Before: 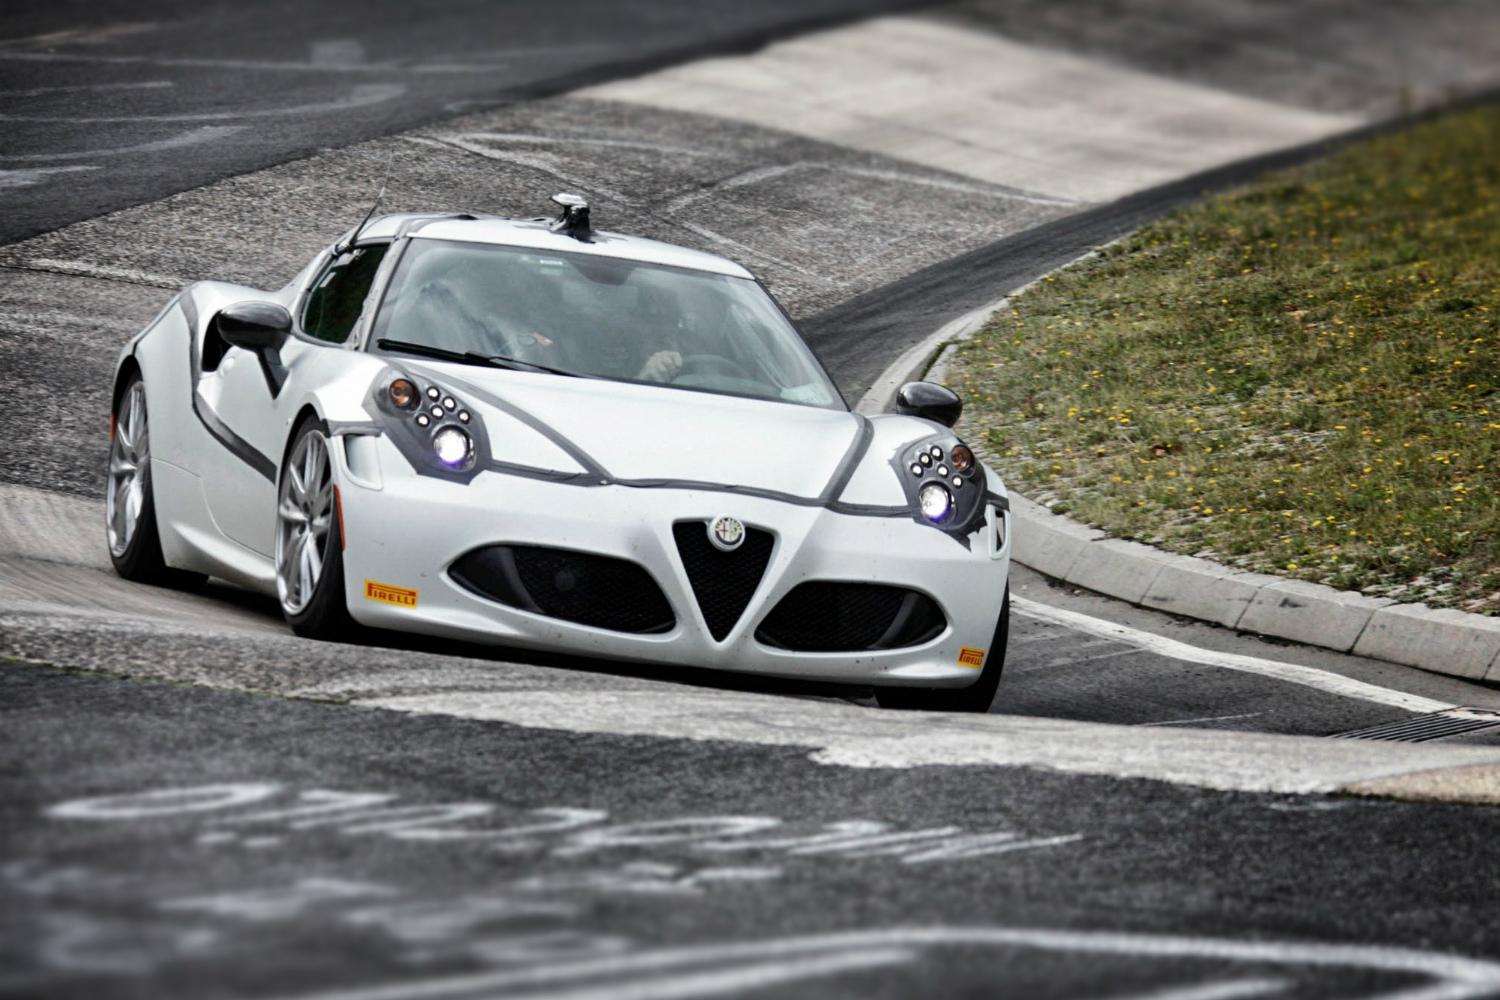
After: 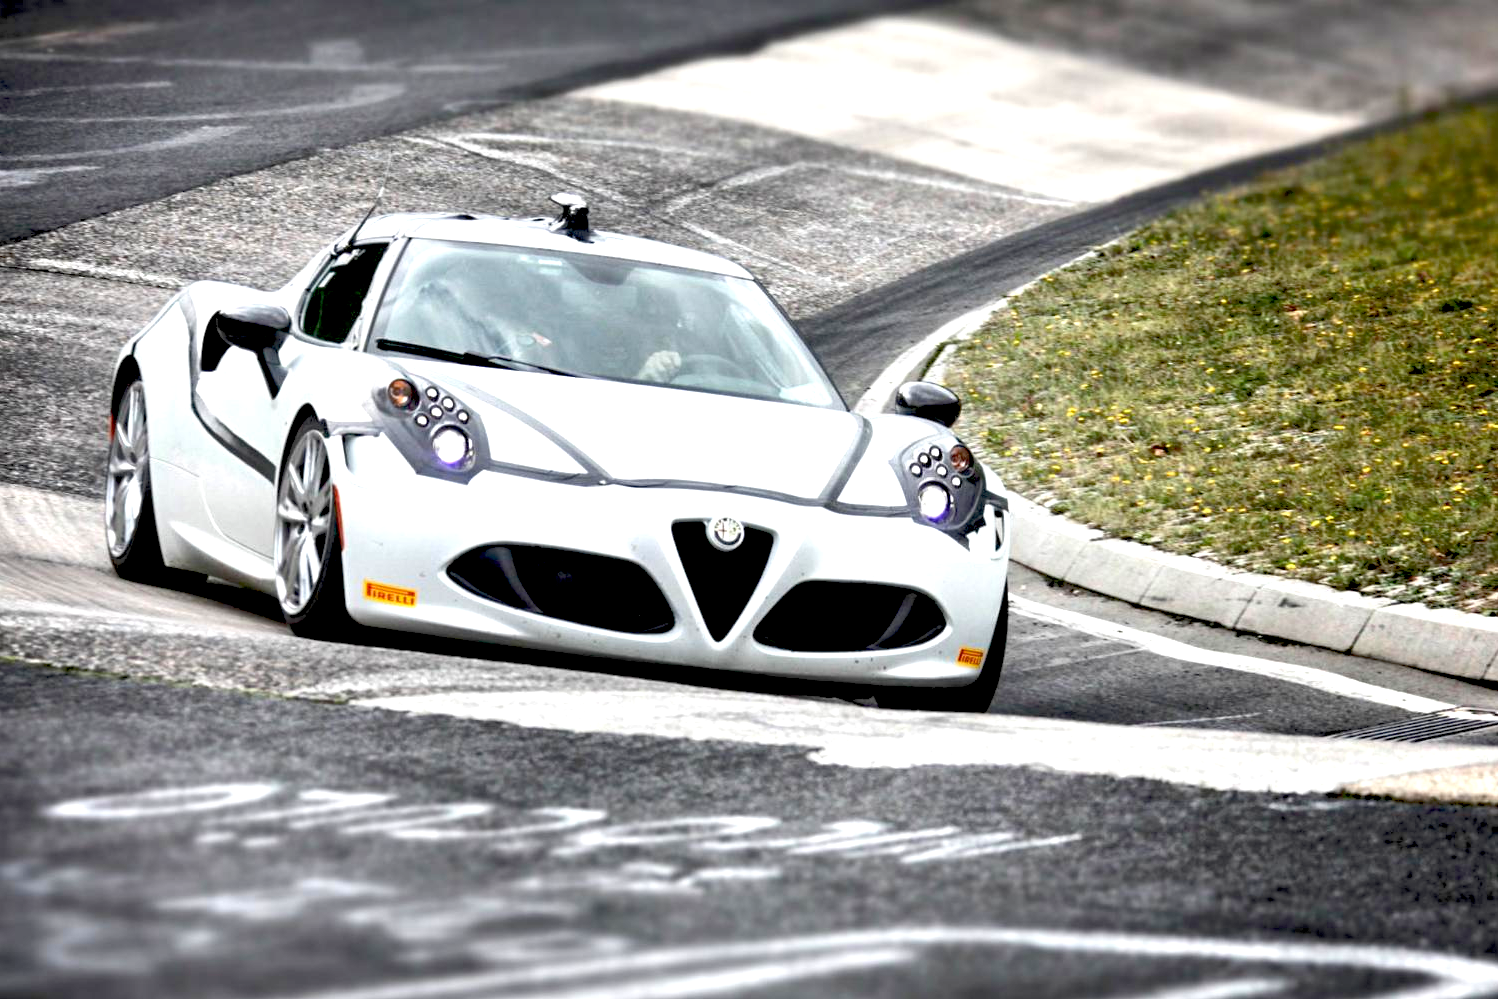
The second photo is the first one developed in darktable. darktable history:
crop and rotate: left 0.126%
tone equalizer: on, module defaults
rgb curve: curves: ch0 [(0, 0) (0.093, 0.159) (0.241, 0.265) (0.414, 0.42) (1, 1)], compensate middle gray true, preserve colors basic power
exposure: black level correction 0.011, exposure 1.088 EV, compensate exposure bias true, compensate highlight preservation false
